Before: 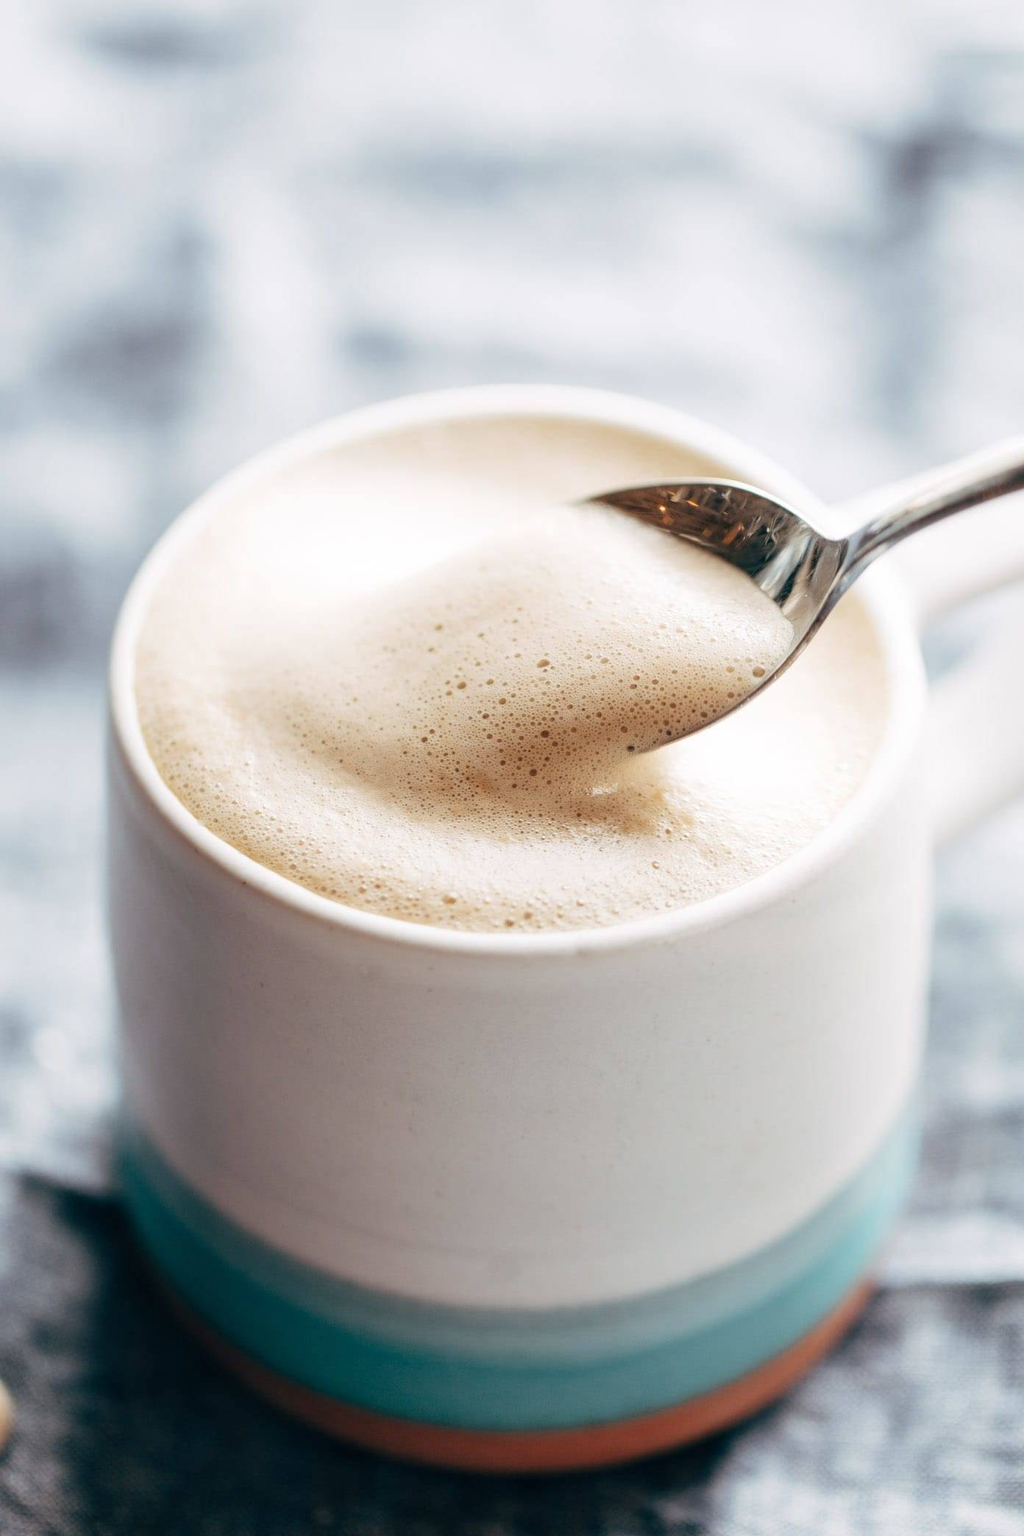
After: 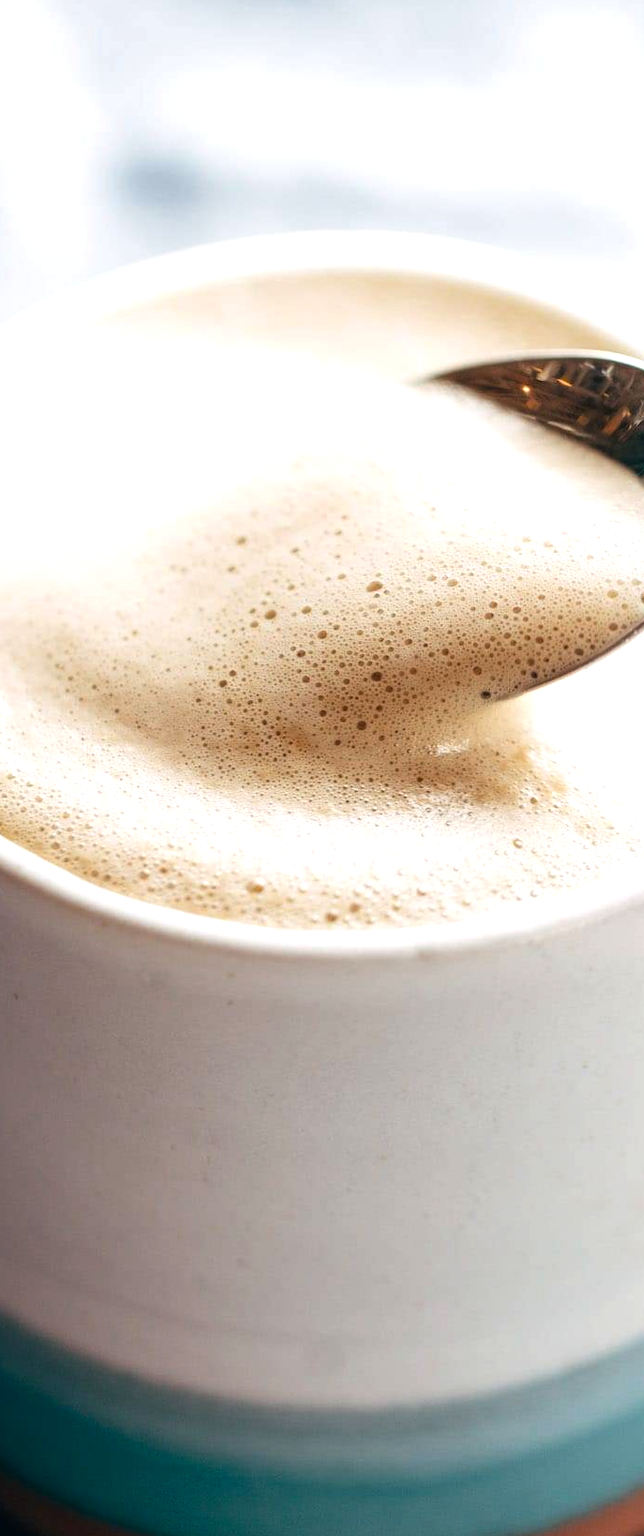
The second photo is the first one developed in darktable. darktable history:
crop and rotate: angle 0.02°, left 24.353%, top 13.219%, right 26.156%, bottom 8.224%
color balance rgb: linear chroma grading › global chroma 10%, global vibrance 10%, contrast 15%, saturation formula JzAzBz (2021)
